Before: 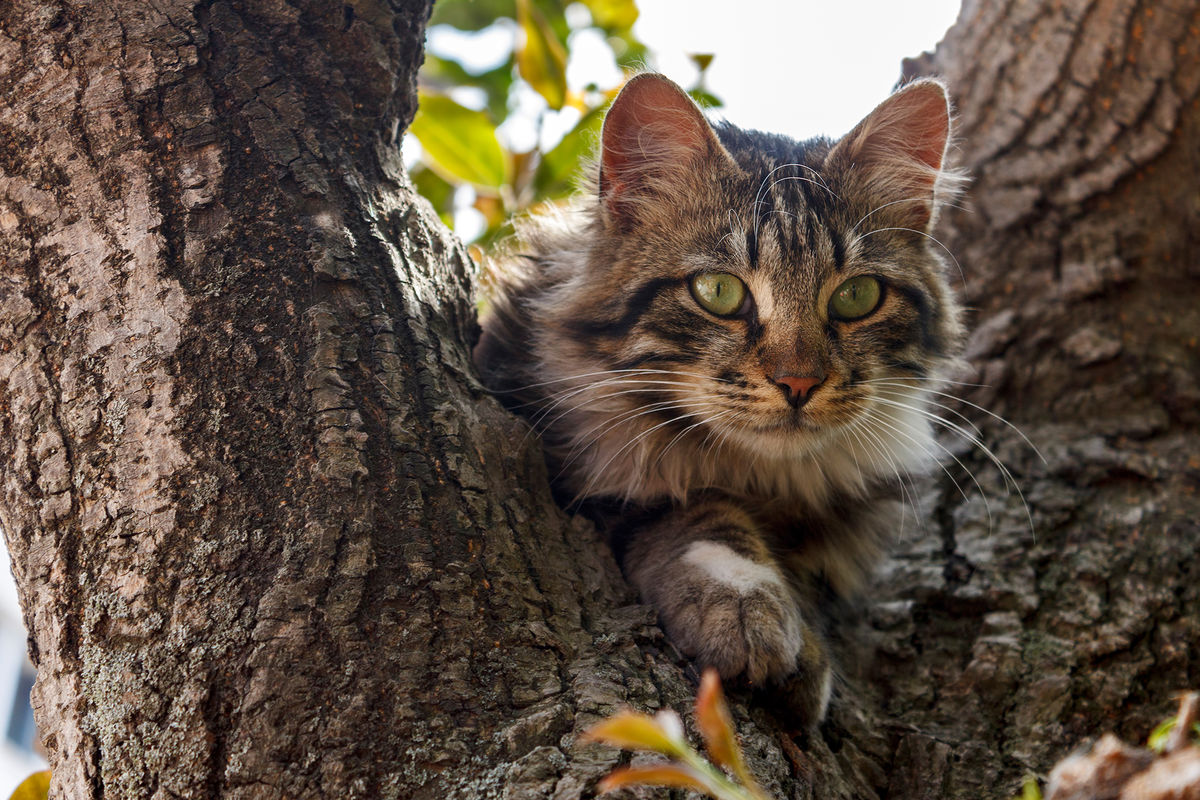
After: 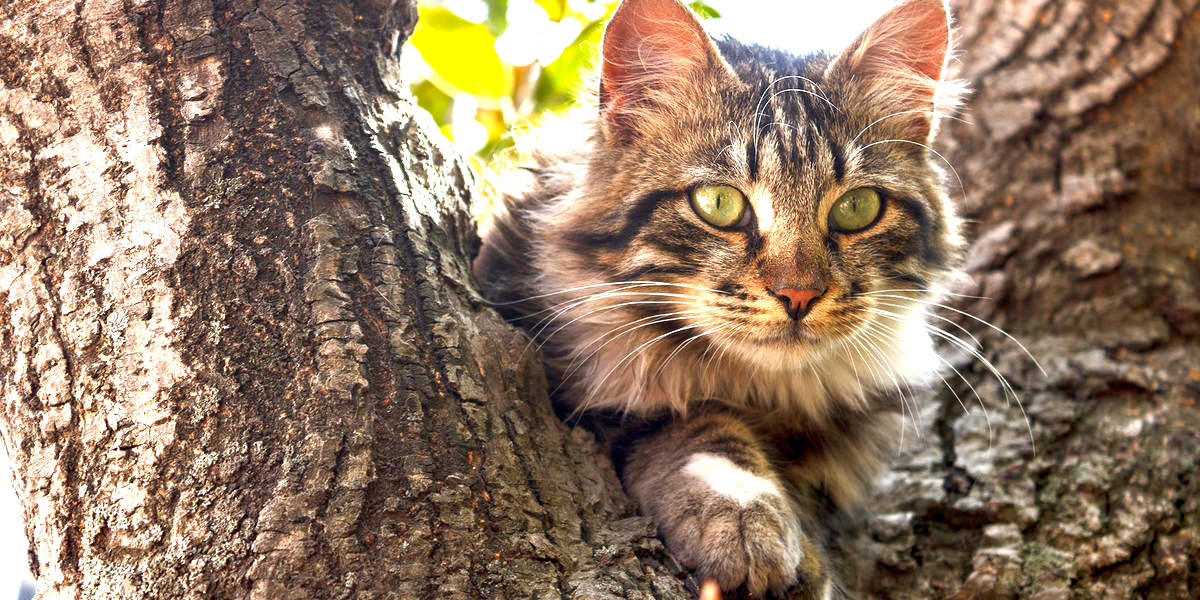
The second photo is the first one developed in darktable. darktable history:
color balance rgb: power › chroma 0.686%, power › hue 60°, perceptual saturation grading › global saturation 0.8%
crop: top 11.015%, bottom 13.898%
exposure: black level correction 0.001, exposure 1.653 EV, compensate exposure bias true, compensate highlight preservation false
